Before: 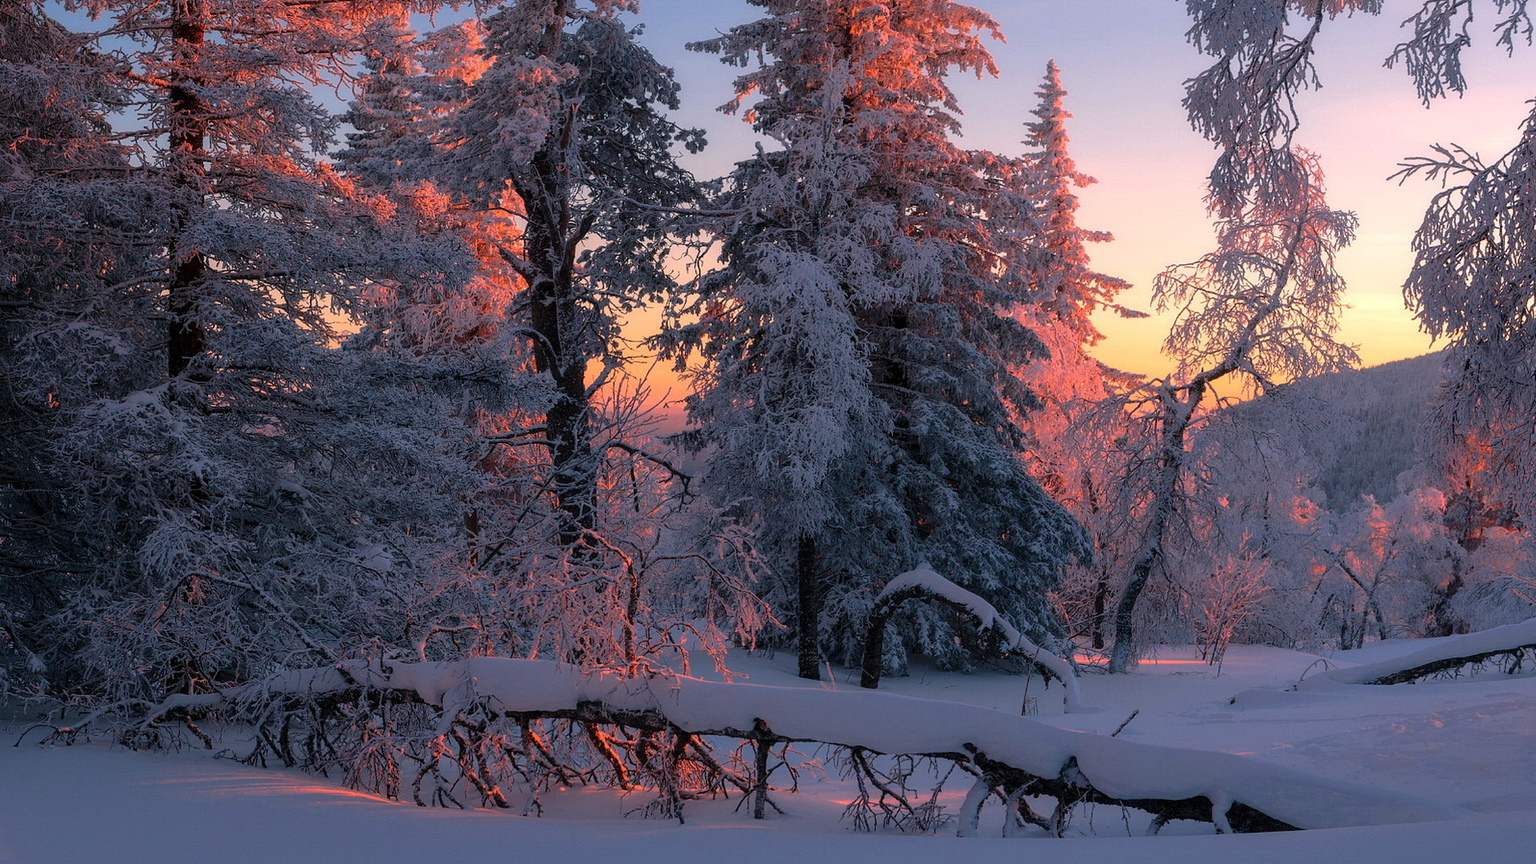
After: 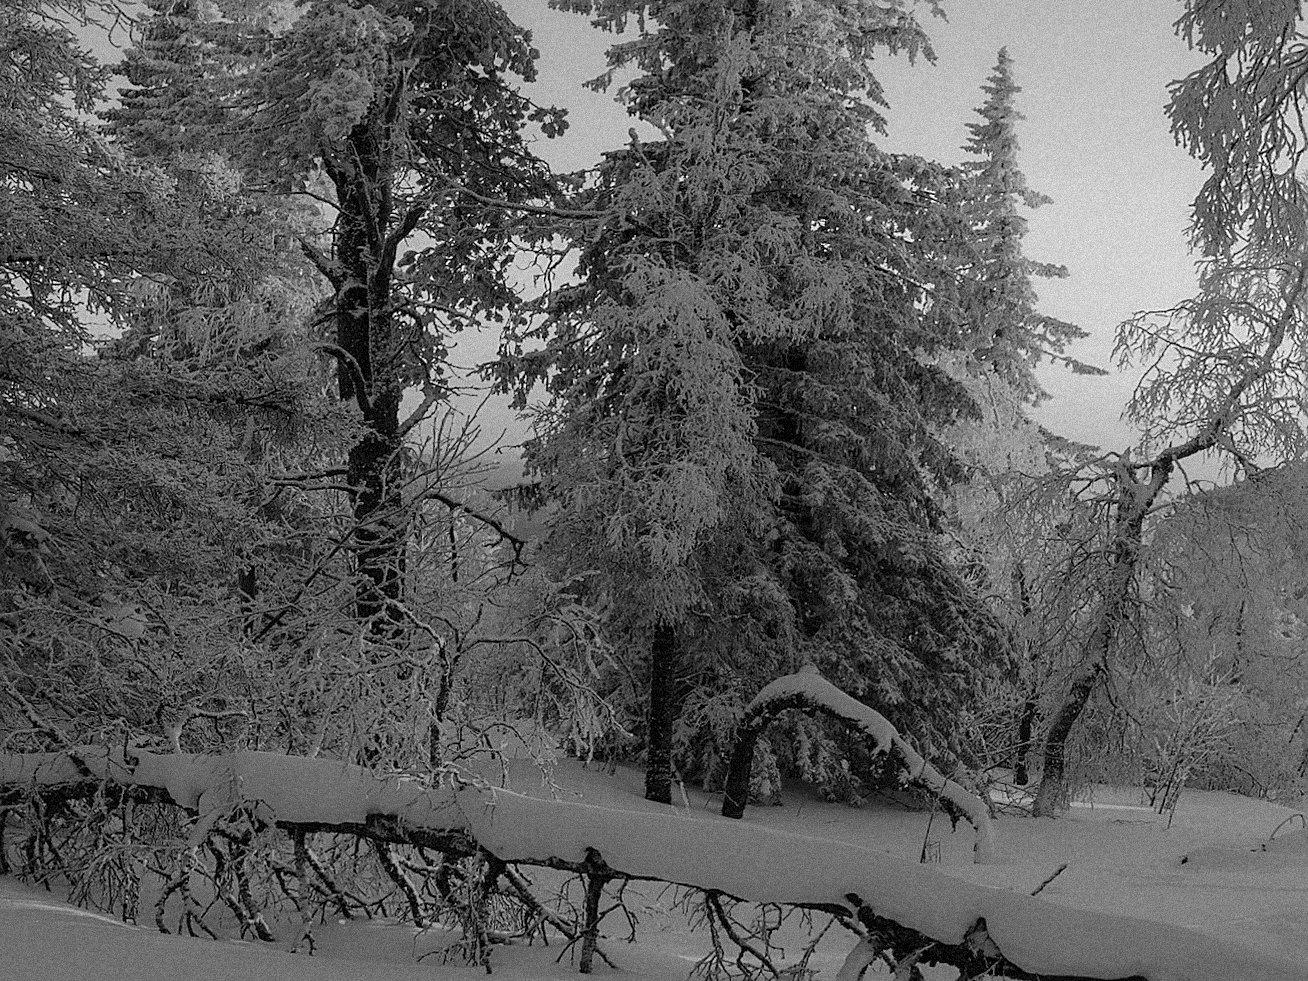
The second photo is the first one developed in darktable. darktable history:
crop and rotate: angle -3.27°, left 14.277%, top 0.028%, right 10.766%, bottom 0.028%
grain: coarseness 9.38 ISO, strength 34.99%, mid-tones bias 0%
color calibration: output gray [0.23, 0.37, 0.4, 0], gray › normalize channels true, illuminant same as pipeline (D50), adaptation XYZ, x 0.346, y 0.359, gamut compression 0
base curve: curves: ch0 [(0, 0) (0.235, 0.266) (0.503, 0.496) (0.786, 0.72) (1, 1)]
sharpen: on, module defaults
